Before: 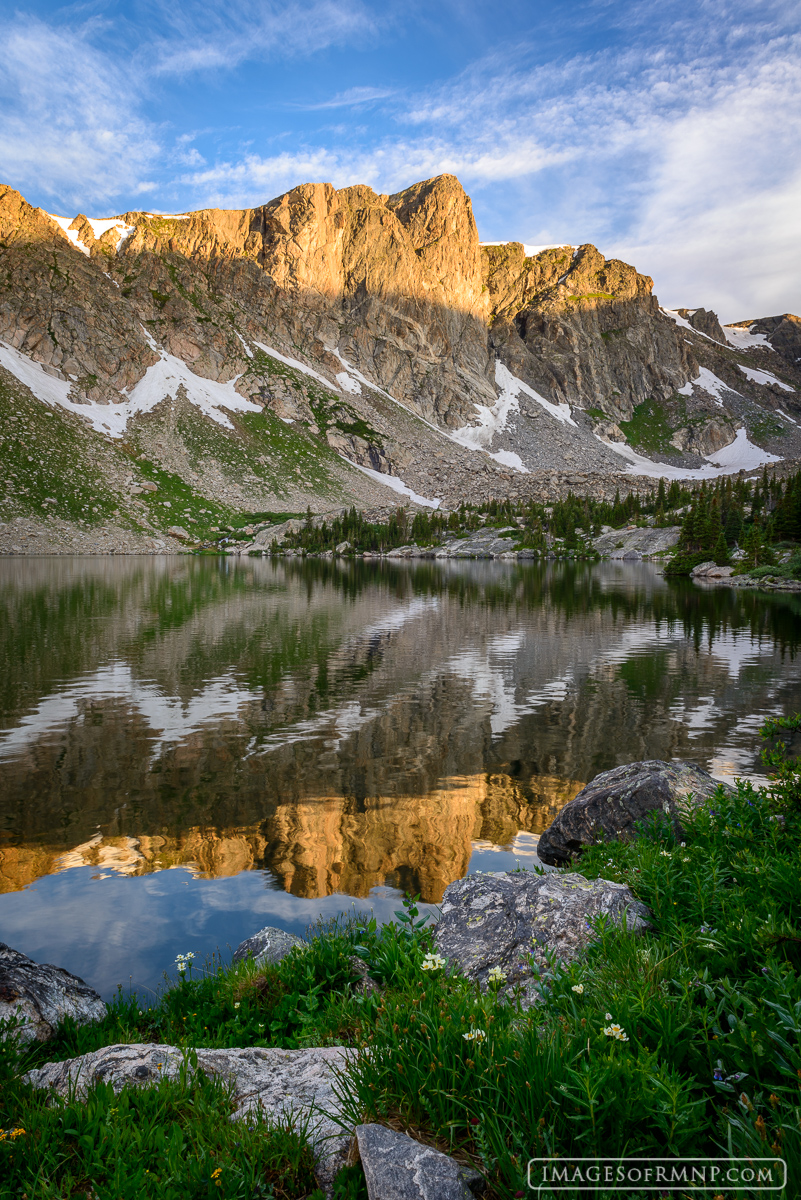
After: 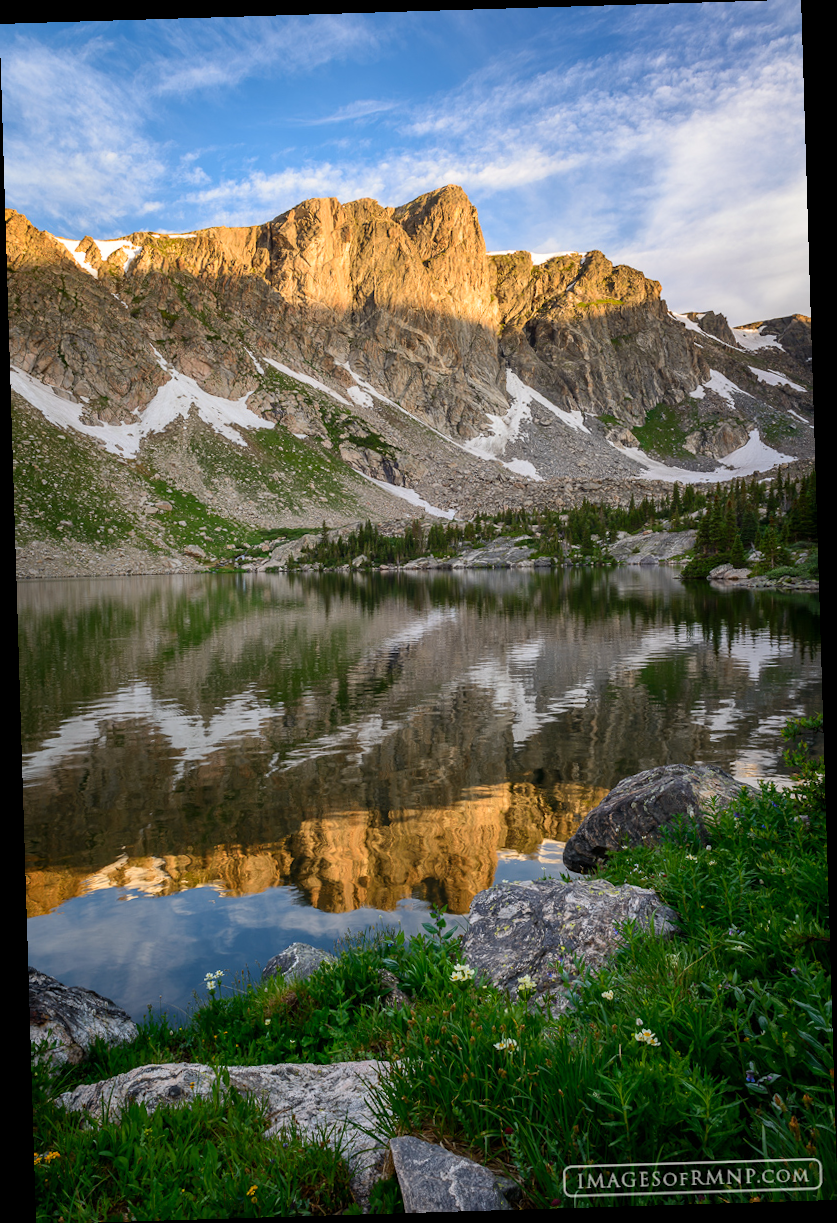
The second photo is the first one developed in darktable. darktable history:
rotate and perspective: rotation -1.75°, automatic cropping off
white balance: red 1.009, blue 0.985
